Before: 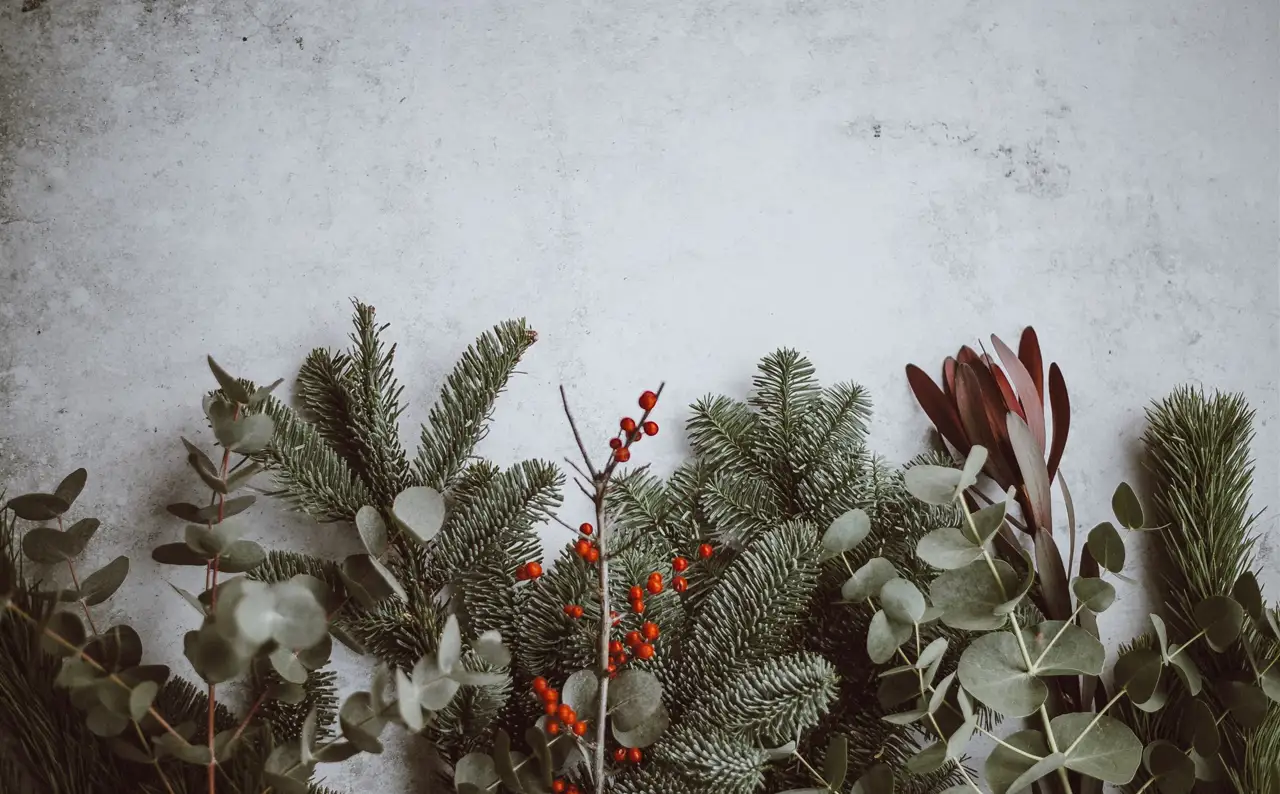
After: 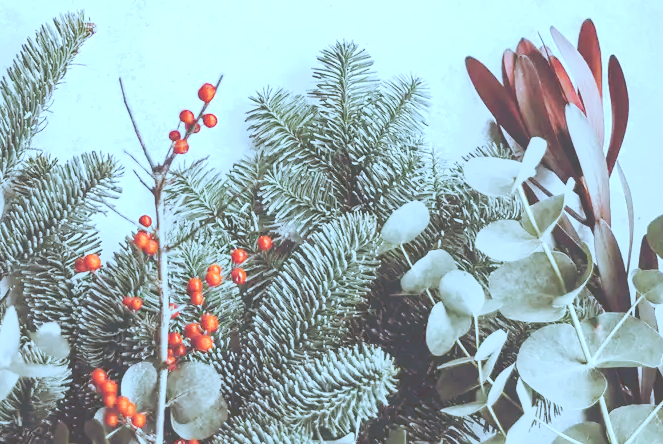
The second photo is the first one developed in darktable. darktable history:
crop: left 34.479%, top 38.822%, right 13.718%, bottom 5.172%
tone curve: curves: ch0 [(0, 0) (0.003, 0.202) (0.011, 0.205) (0.025, 0.222) (0.044, 0.258) (0.069, 0.298) (0.1, 0.321) (0.136, 0.333) (0.177, 0.38) (0.224, 0.439) (0.277, 0.51) (0.335, 0.594) (0.399, 0.675) (0.468, 0.743) (0.543, 0.805) (0.623, 0.861) (0.709, 0.905) (0.801, 0.931) (0.898, 0.941) (1, 1)], preserve colors none
color correction: highlights a* -9.35, highlights b* -23.15
exposure: black level correction 0, exposure 0.5 EV, compensate exposure bias true, compensate highlight preservation false
shadows and highlights: shadows 25, highlights -25
